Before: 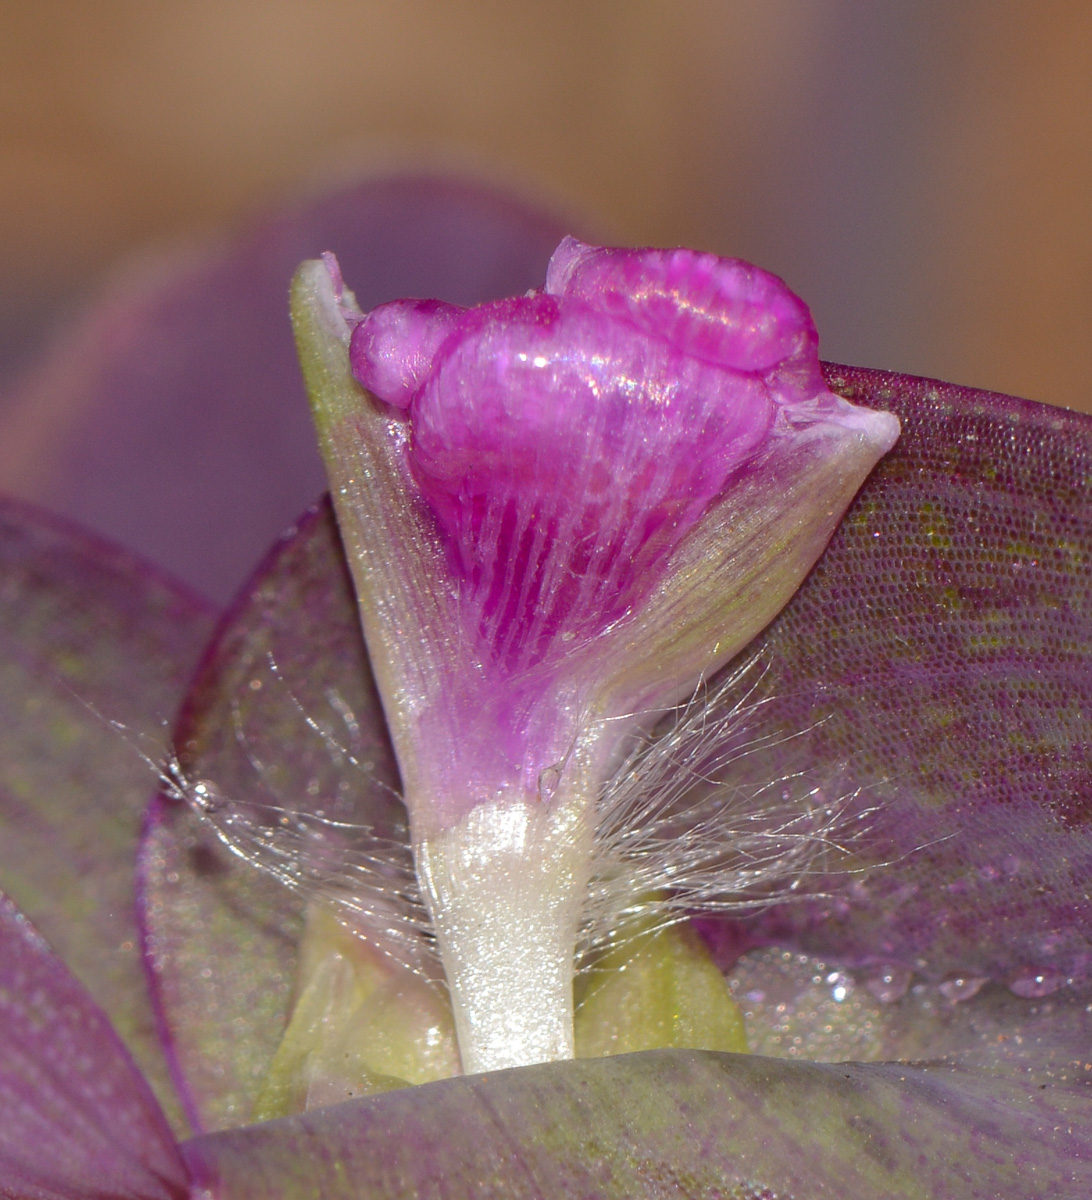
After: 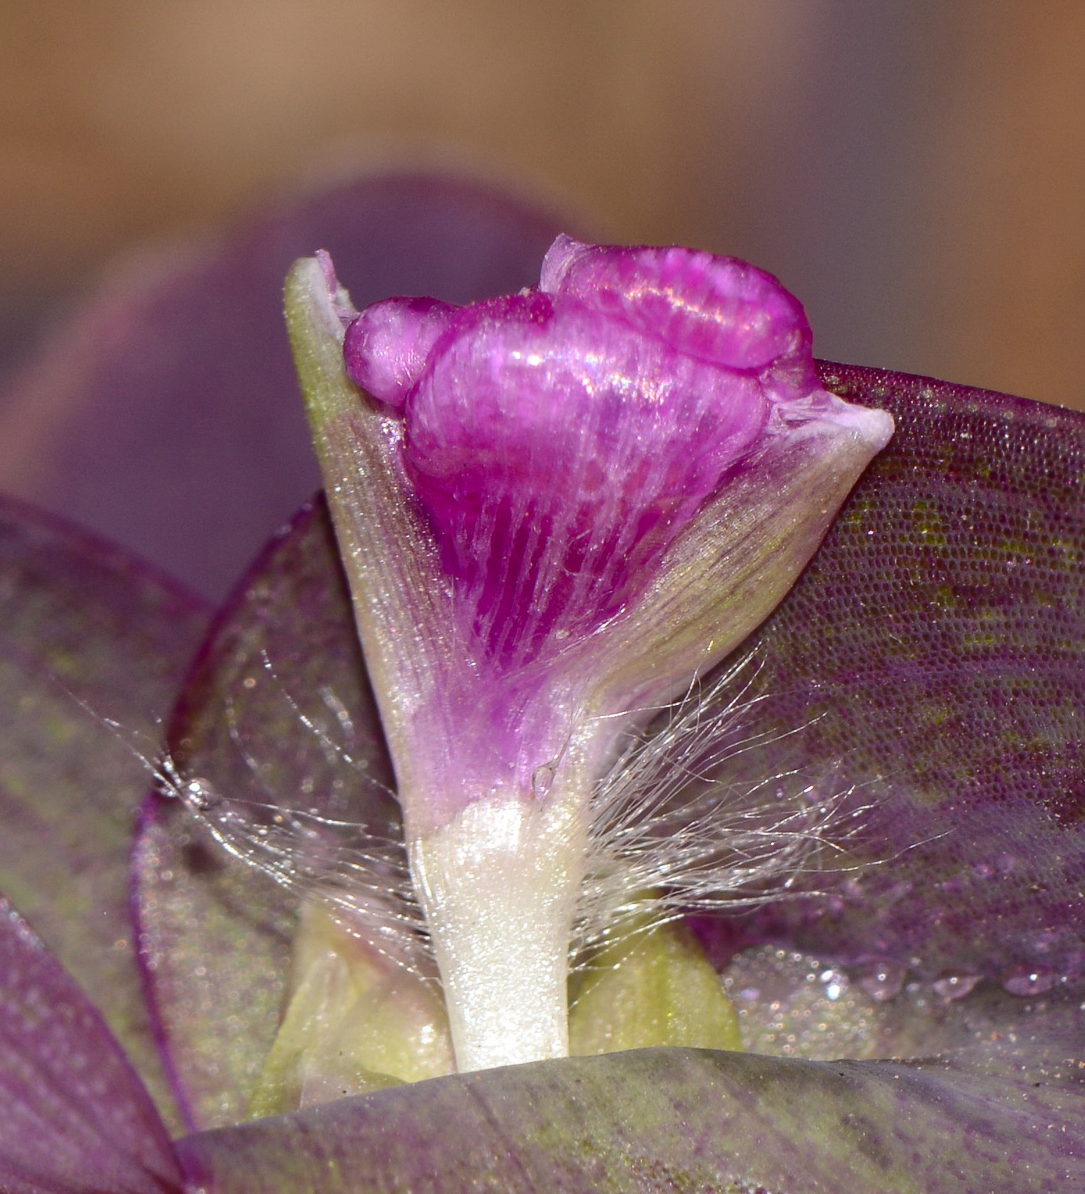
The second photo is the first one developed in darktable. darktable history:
crop and rotate: left 0.614%, top 0.179%, bottom 0.309%
contrast brightness saturation: contrast 0.22
